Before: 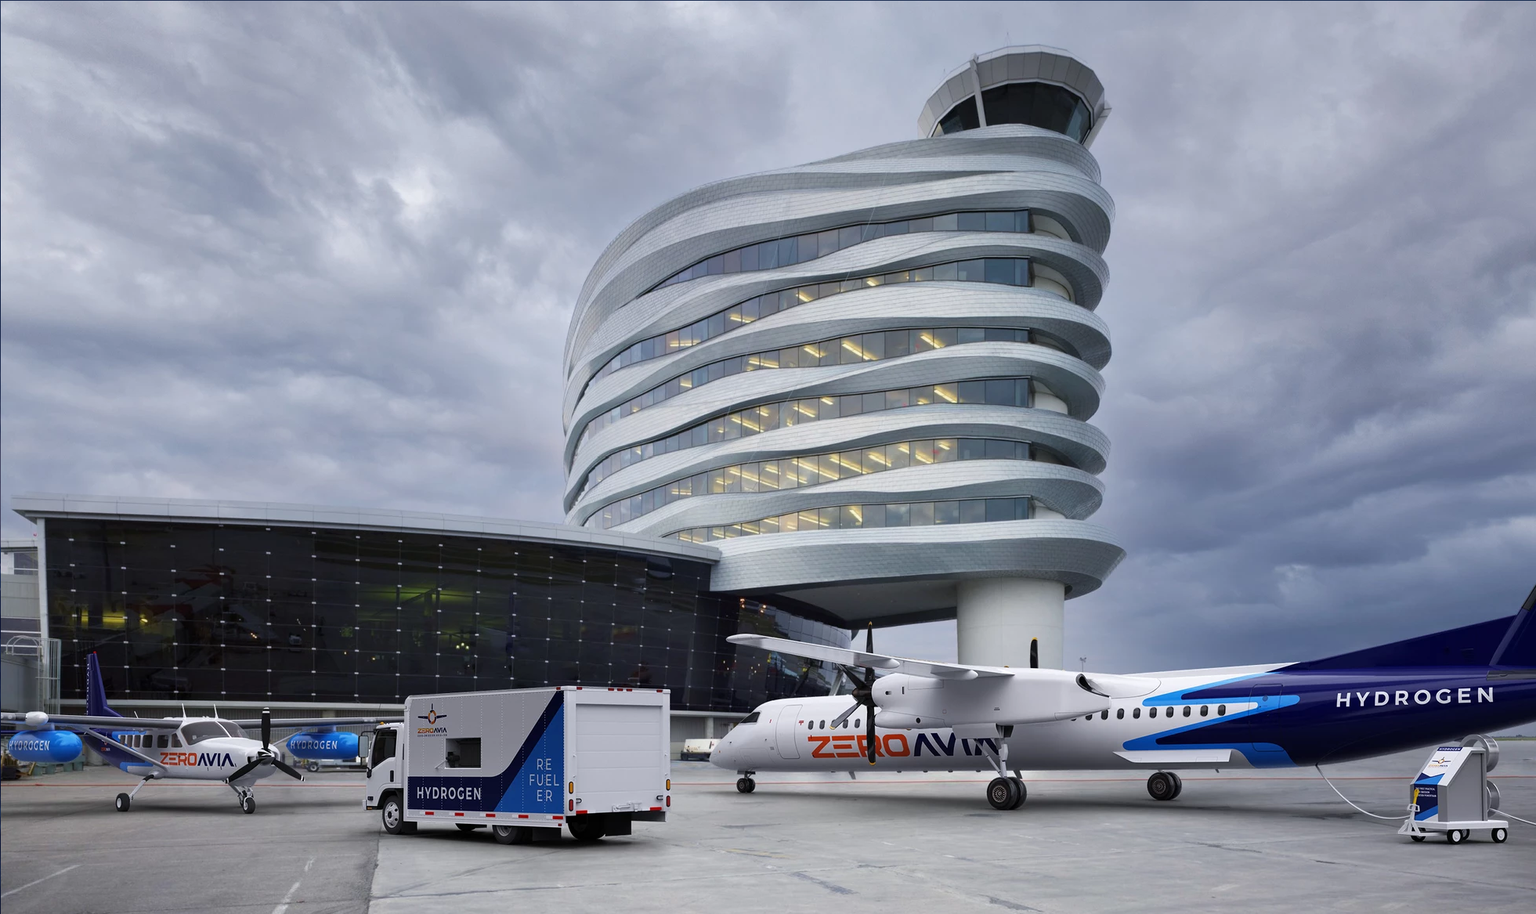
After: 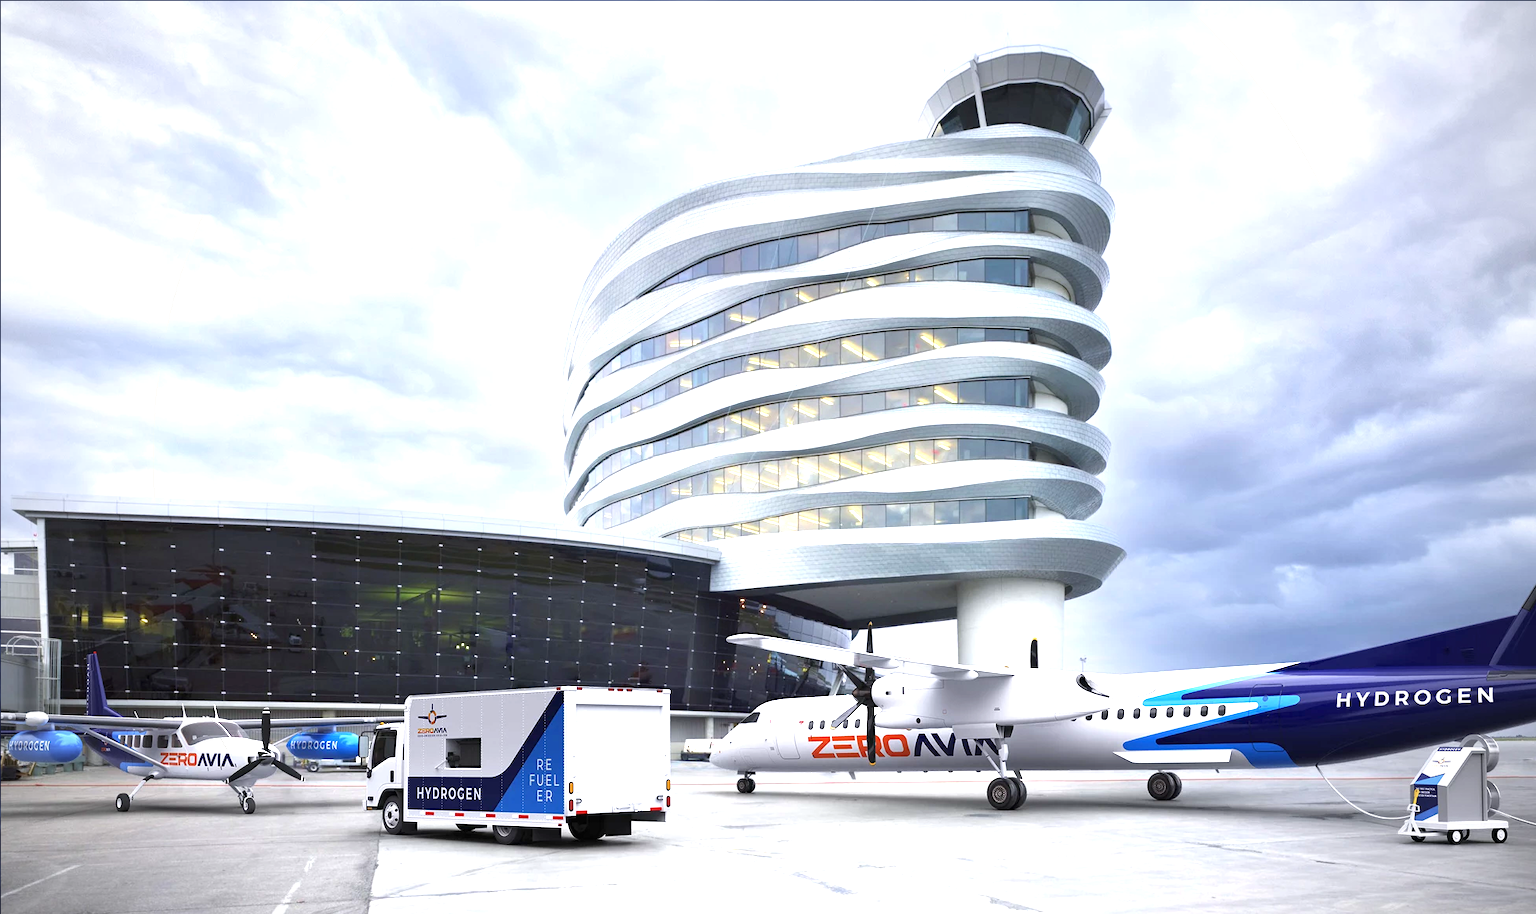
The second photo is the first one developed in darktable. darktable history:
exposure: black level correction 0, exposure 1.388 EV, compensate exposure bias true, compensate highlight preservation false
vignetting: unbound false
